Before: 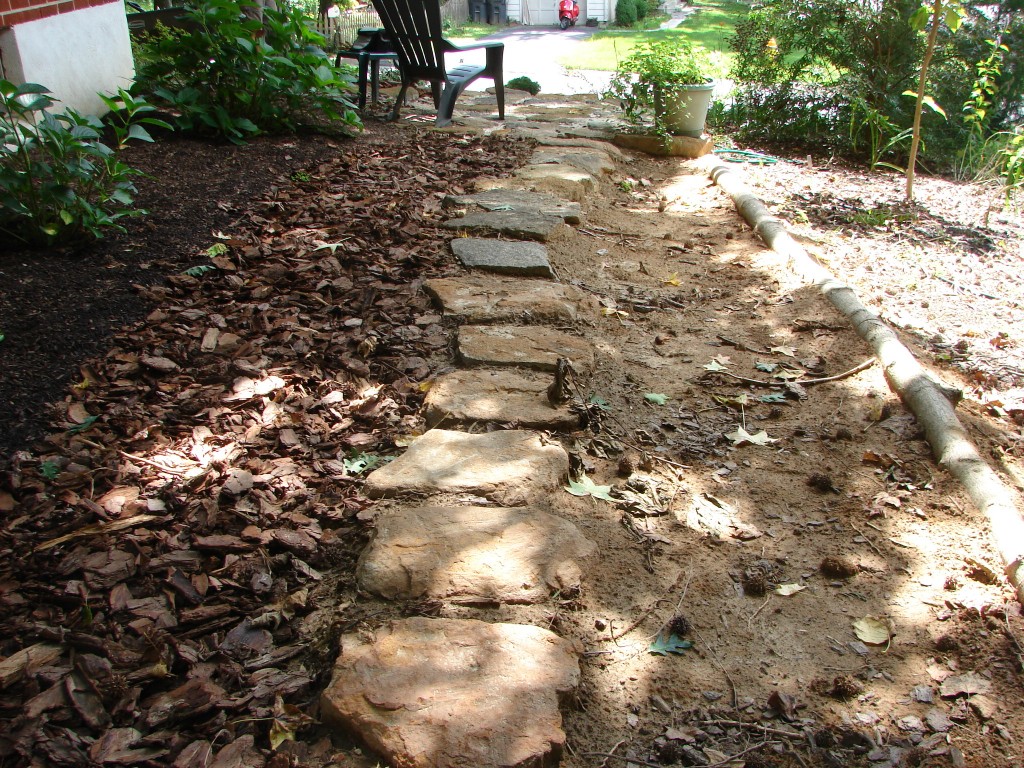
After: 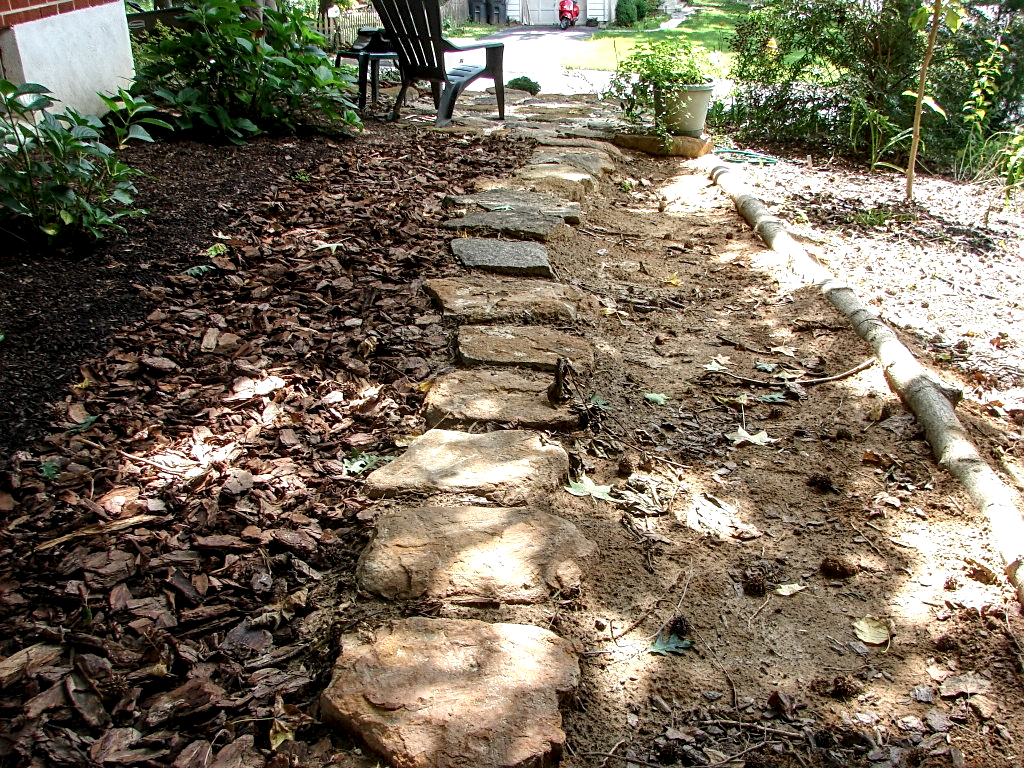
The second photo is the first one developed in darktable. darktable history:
exposure: black level correction 0.001, compensate highlight preservation false
local contrast: detail 150%
sharpen: on, module defaults
